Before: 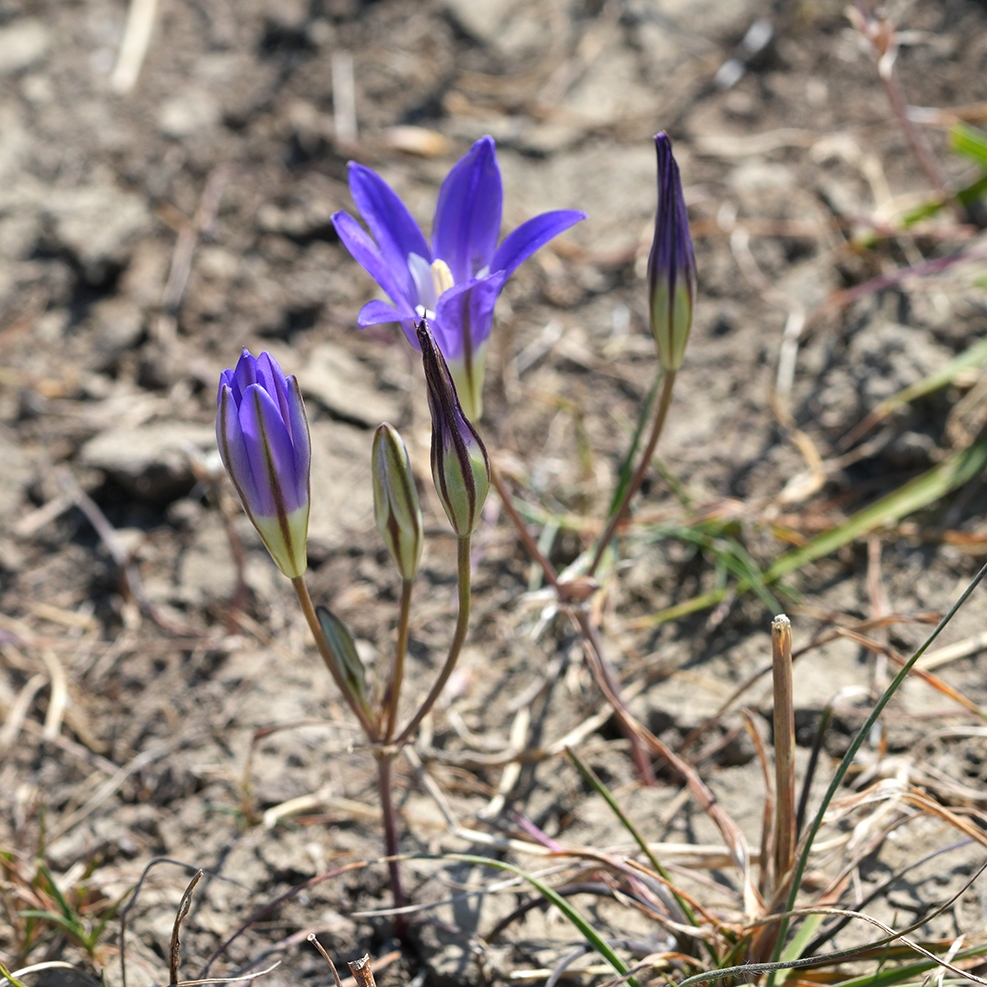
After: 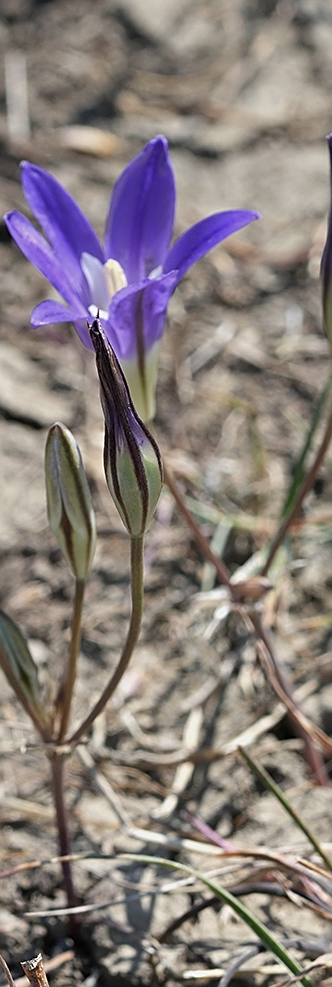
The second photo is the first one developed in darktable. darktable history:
exposure: exposure -0.218 EV, compensate highlight preservation false
crop: left 33.221%, right 33.14%
color zones: curves: ch0 [(0, 0.5) (0.143, 0.5) (0.286, 0.5) (0.429, 0.504) (0.571, 0.5) (0.714, 0.509) (0.857, 0.5) (1, 0.5)]; ch1 [(0, 0.425) (0.143, 0.425) (0.286, 0.375) (0.429, 0.405) (0.571, 0.5) (0.714, 0.47) (0.857, 0.425) (1, 0.435)]; ch2 [(0, 0.5) (0.143, 0.5) (0.286, 0.5) (0.429, 0.517) (0.571, 0.5) (0.714, 0.51) (0.857, 0.5) (1, 0.5)]
sharpen: on, module defaults
shadows and highlights: shadows color adjustment 97.68%, low approximation 0.01, soften with gaussian
